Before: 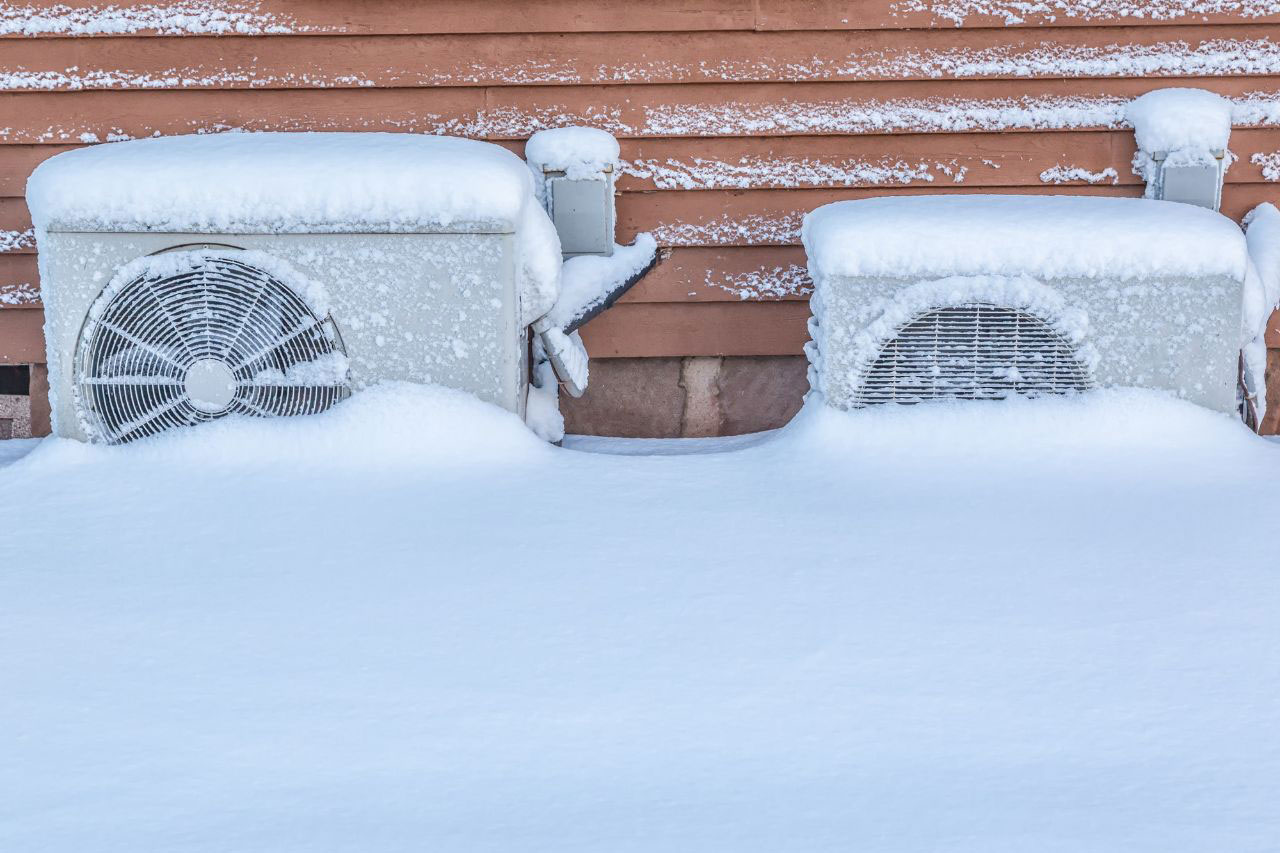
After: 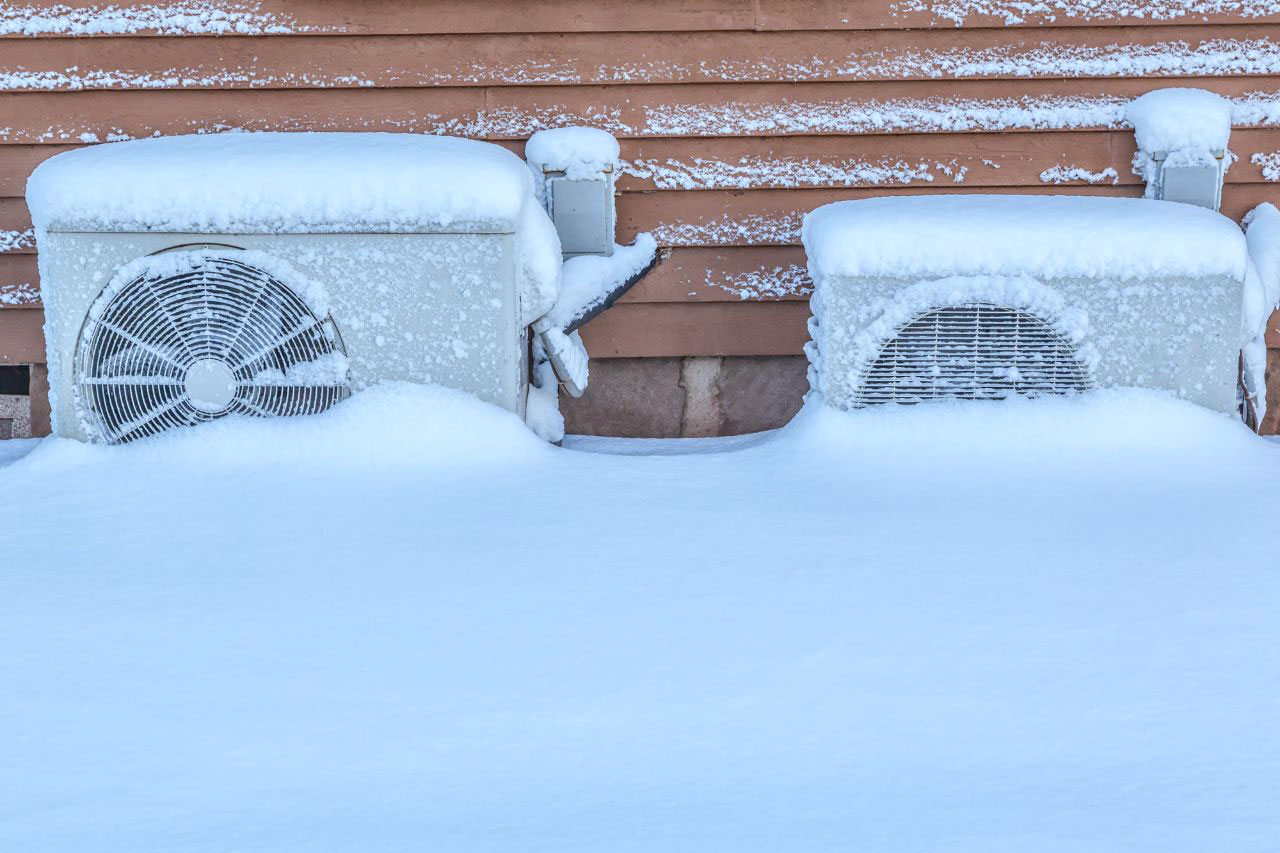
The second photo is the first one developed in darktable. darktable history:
white balance: red 0.925, blue 1.046
tone equalizer: on, module defaults
